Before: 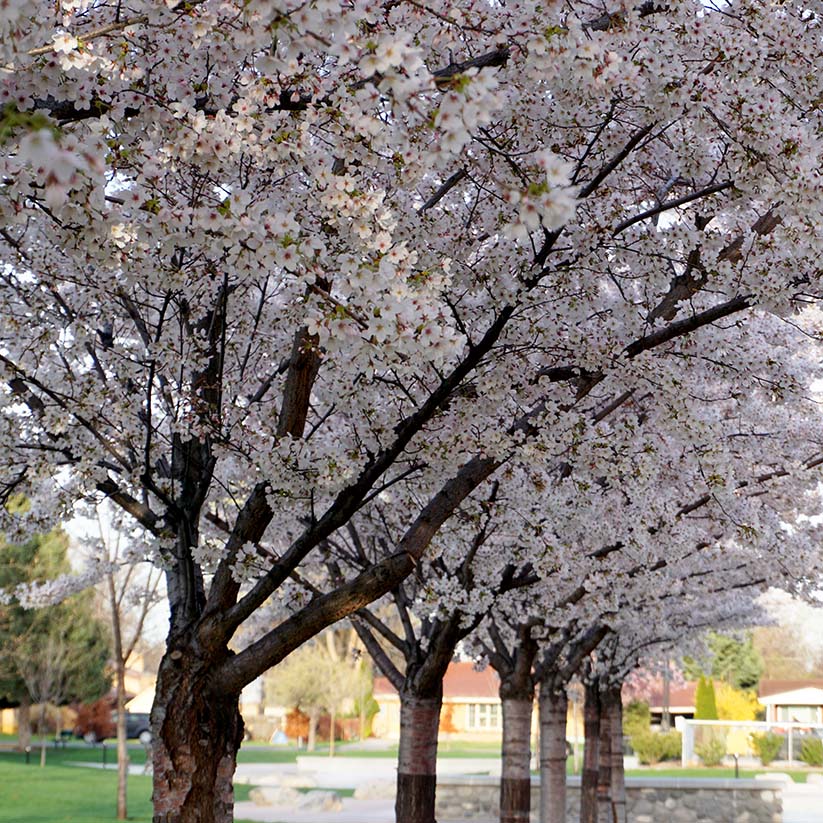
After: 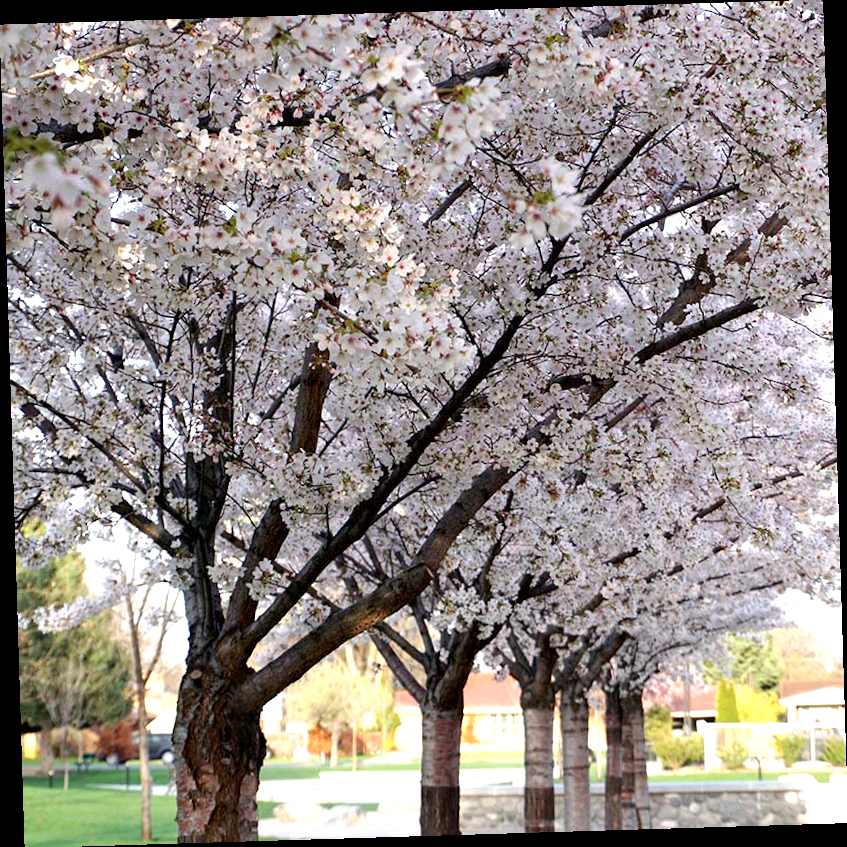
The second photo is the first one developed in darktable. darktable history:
exposure: exposure 0.661 EV, compensate highlight preservation false
color balance rgb: linear chroma grading › shadows -3%, linear chroma grading › highlights -4%
rotate and perspective: rotation -1.75°, automatic cropping off
